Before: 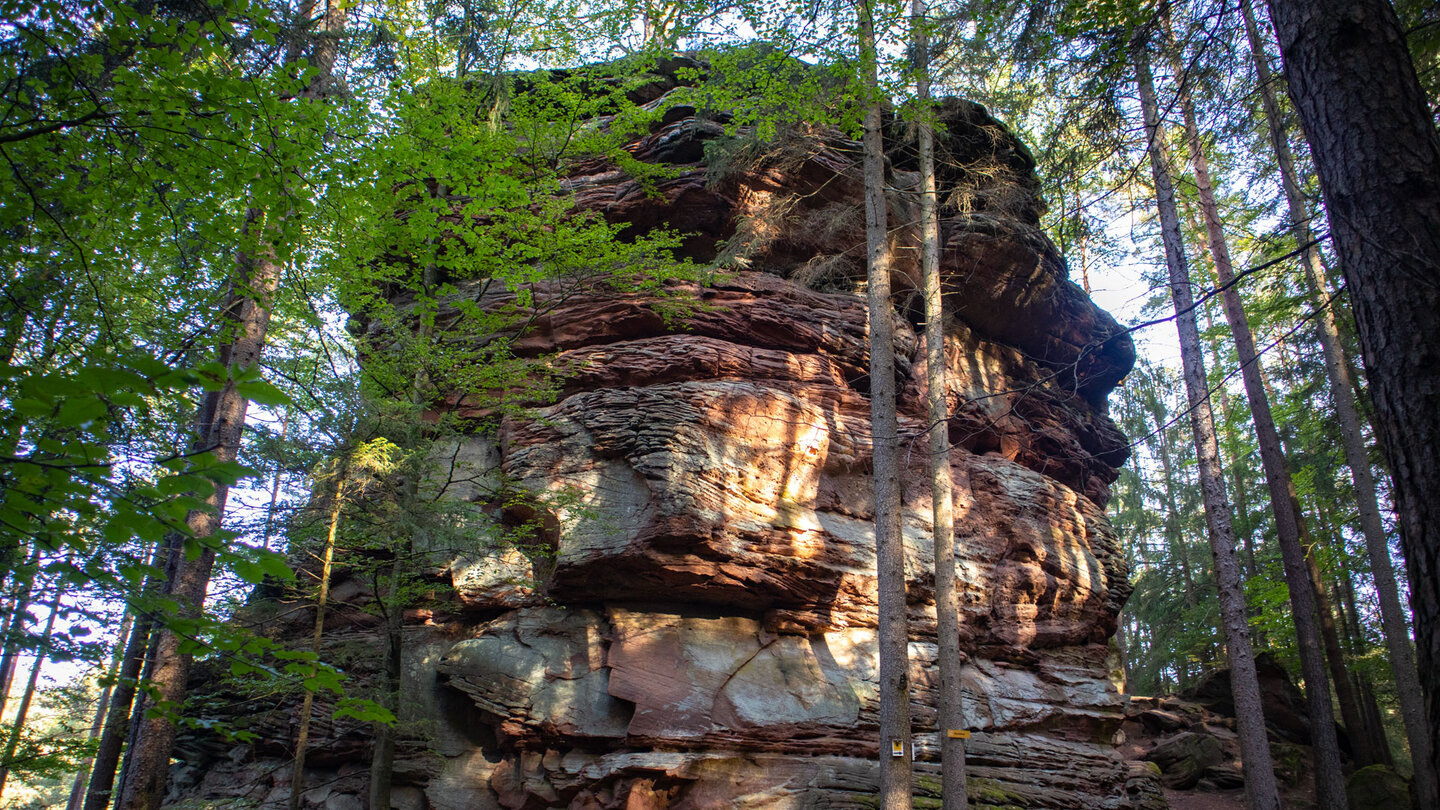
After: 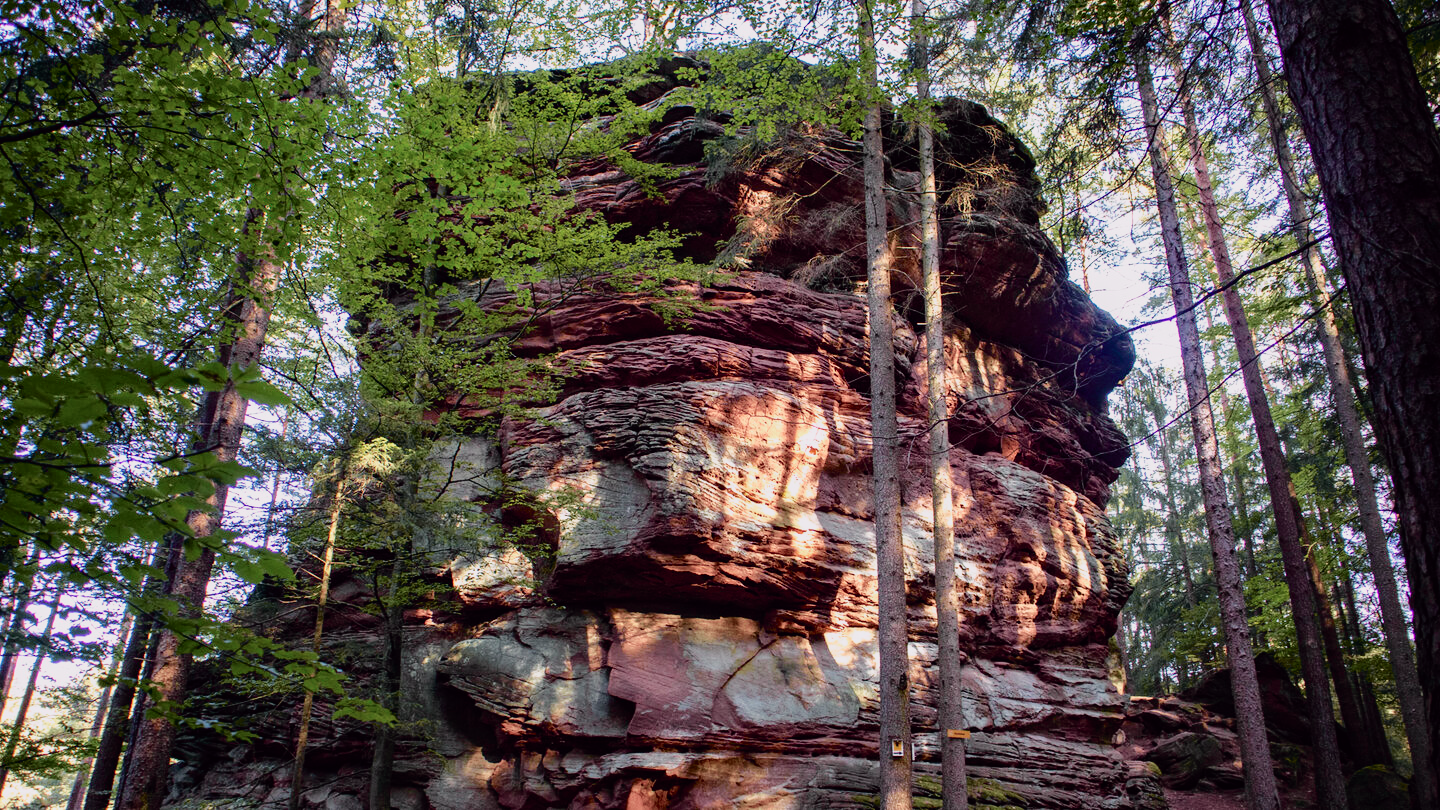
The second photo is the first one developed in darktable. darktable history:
tone curve: curves: ch0 [(0, 0) (0.105, 0.068) (0.195, 0.162) (0.283, 0.283) (0.384, 0.404) (0.485, 0.531) (0.638, 0.681) (0.795, 0.879) (1, 0.977)]; ch1 [(0, 0) (0.161, 0.092) (0.35, 0.33) (0.379, 0.401) (0.456, 0.469) (0.498, 0.506) (0.521, 0.549) (0.58, 0.624) (0.635, 0.671) (1, 1)]; ch2 [(0, 0) (0.371, 0.362) (0.437, 0.437) (0.483, 0.484) (0.53, 0.515) (0.56, 0.58) (0.622, 0.606) (1, 1)], color space Lab, independent channels, preserve colors none
shadows and highlights: shadows 25.07, highlights -48.21, soften with gaussian
filmic rgb: black relative exposure -16 EV, white relative exposure 4.91 EV, hardness 6.23, add noise in highlights 0.001, preserve chrominance no, color science v3 (2019), use custom middle-gray values true, contrast in highlights soft
